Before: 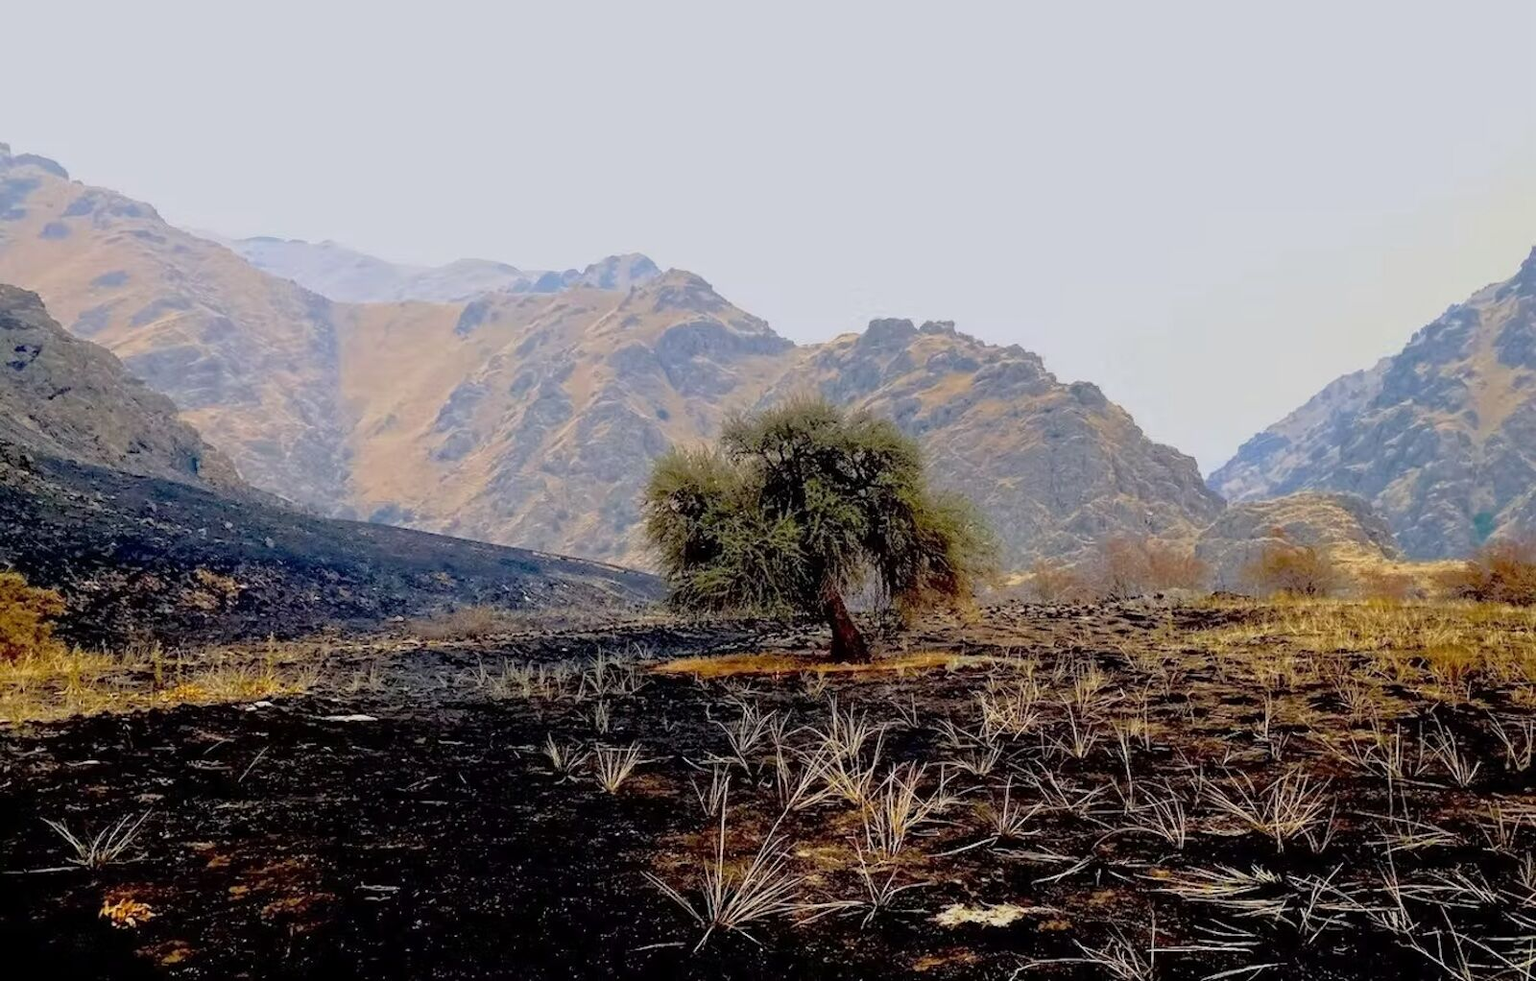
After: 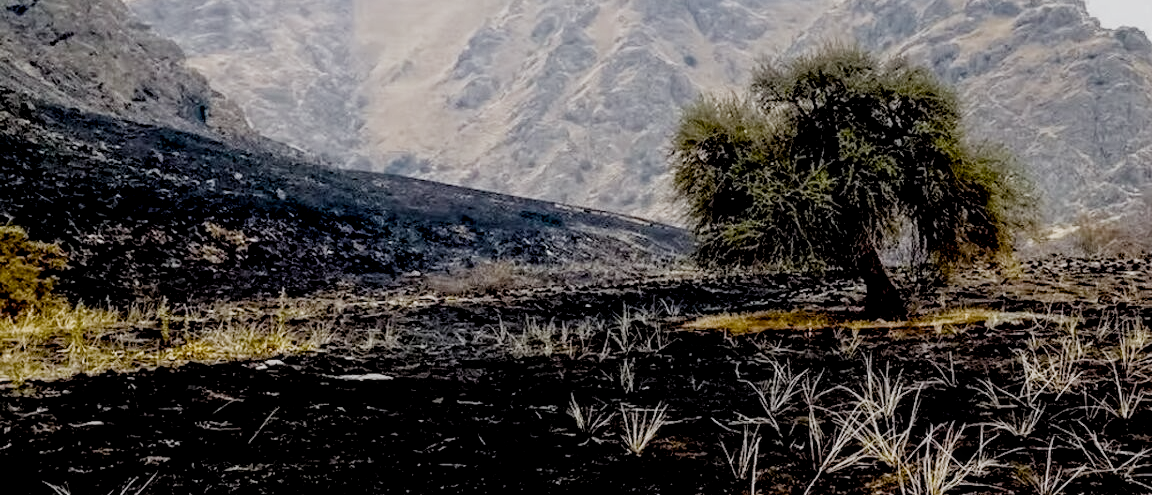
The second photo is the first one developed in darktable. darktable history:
crop: top 36.33%, right 27.971%, bottom 15.15%
color balance rgb: perceptual saturation grading › global saturation 20%, perceptual saturation grading › highlights -25.832%, perceptual saturation grading › shadows 24.56%, global vibrance 20%
filmic rgb: black relative exposure -5.04 EV, white relative exposure 3.51 EV, hardness 3.17, contrast 1.407, highlights saturation mix -30.61%, preserve chrominance no, color science v4 (2020), iterations of high-quality reconstruction 0, contrast in shadows soft, contrast in highlights soft
local contrast: on, module defaults
